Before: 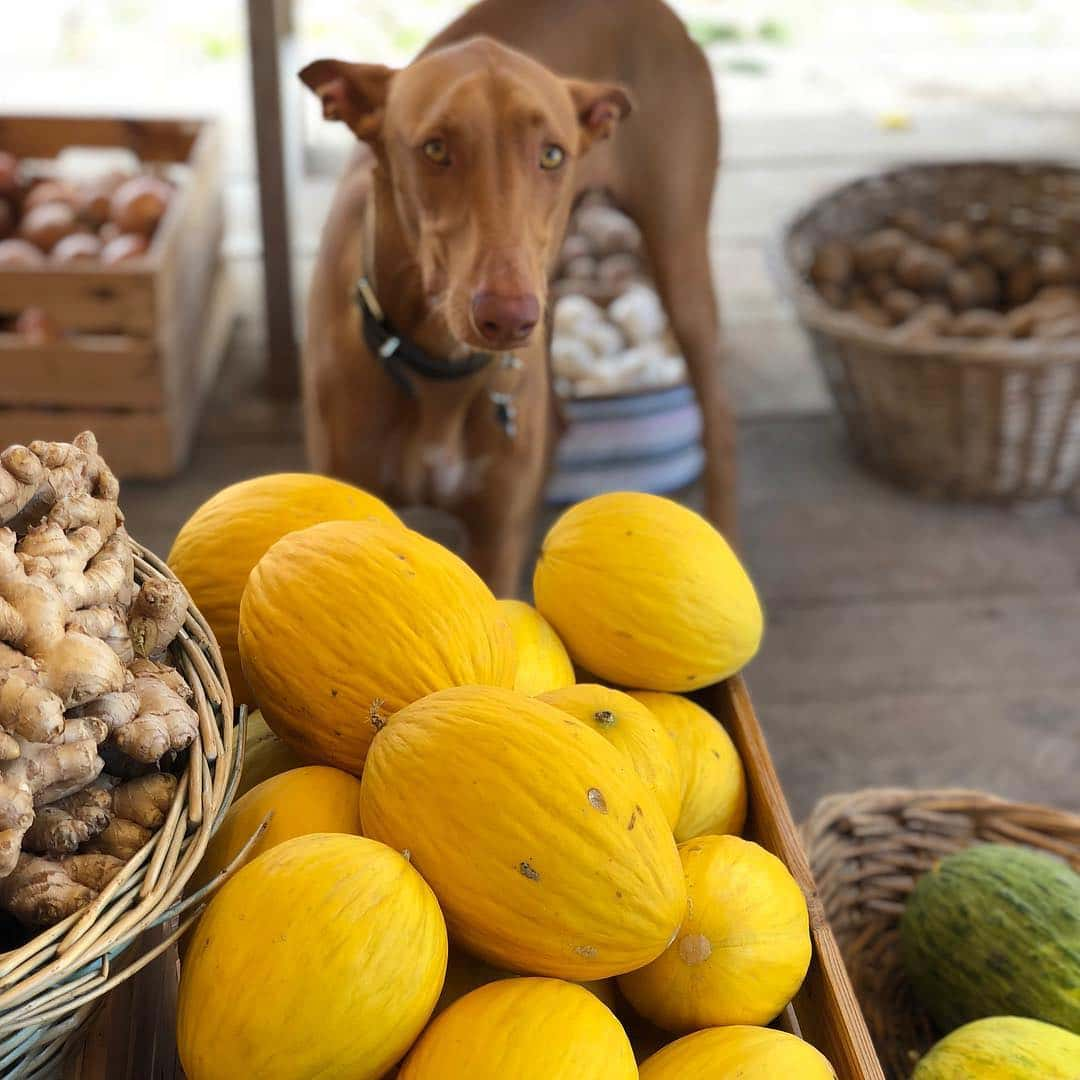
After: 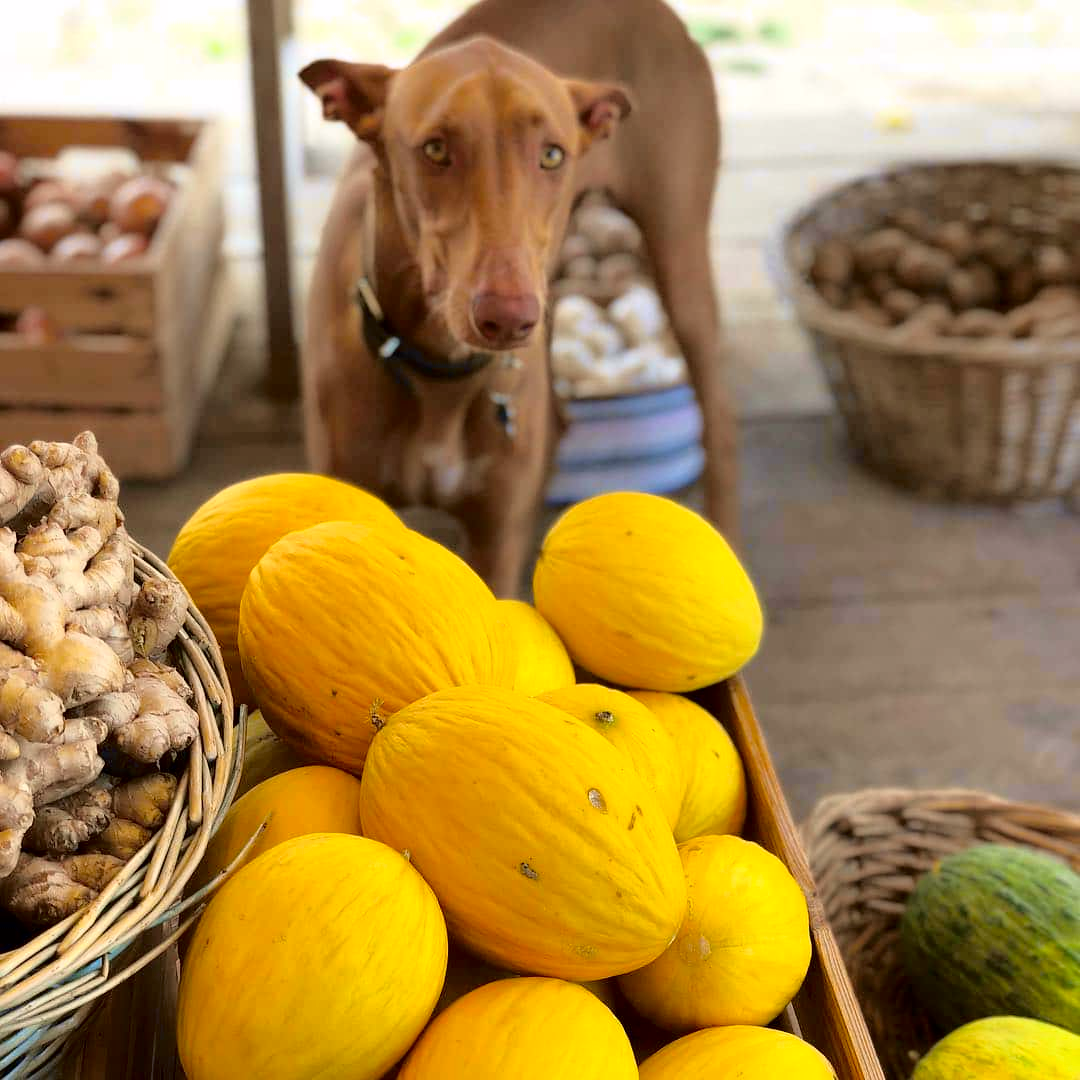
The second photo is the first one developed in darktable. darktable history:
tone curve: curves: ch0 [(0.024, 0) (0.075, 0.034) (0.145, 0.098) (0.257, 0.259) (0.408, 0.45) (0.611, 0.64) (0.81, 0.857) (1, 1)]; ch1 [(0, 0) (0.287, 0.198) (0.501, 0.506) (0.56, 0.57) (0.712, 0.777) (0.976, 0.992)]; ch2 [(0, 0) (0.5, 0.5) (0.523, 0.552) (0.59, 0.603) (0.681, 0.754) (1, 1)], color space Lab, independent channels, preserve colors none
